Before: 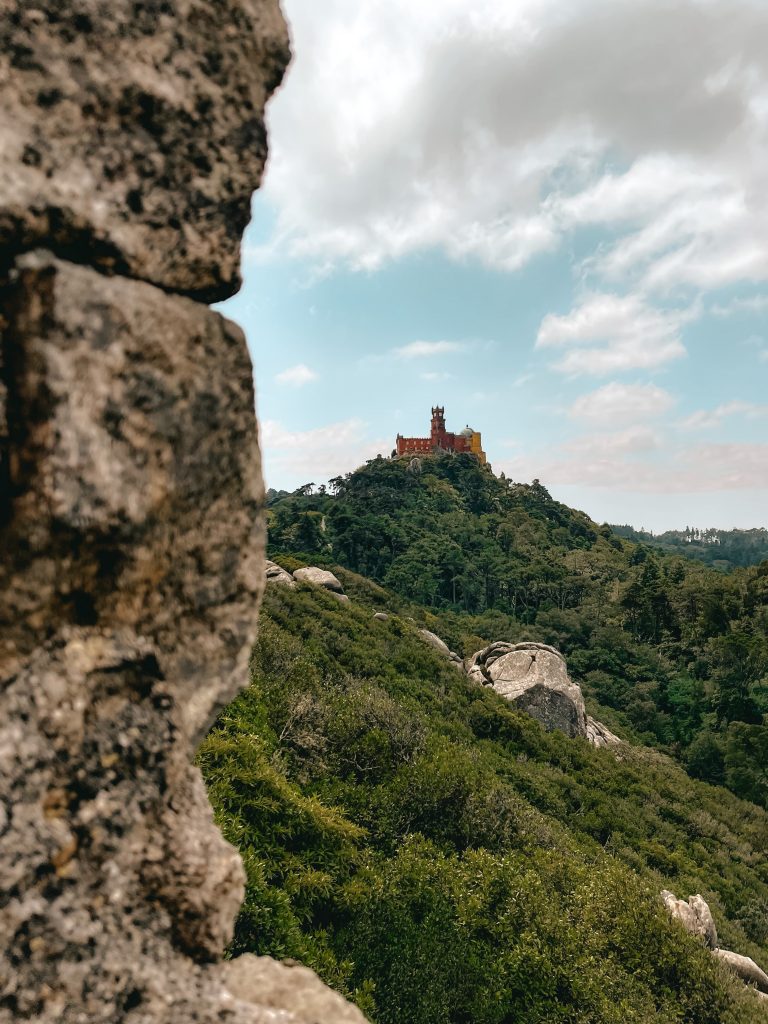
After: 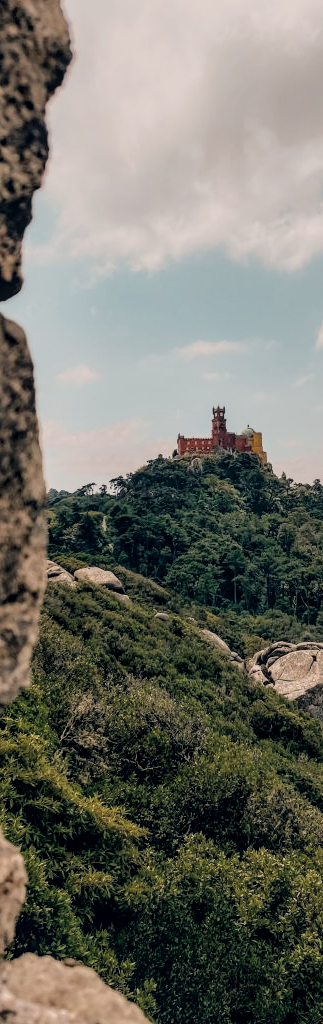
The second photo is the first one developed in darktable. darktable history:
color balance rgb: shadows lift › hue 87.51°, highlights gain › chroma 3.21%, highlights gain › hue 55.1°, global offset › chroma 0.15%, global offset › hue 253.66°, linear chroma grading › global chroma 0.5%
local contrast: on, module defaults
crop: left 28.583%, right 29.231%
filmic rgb: black relative exposure -7.65 EV, white relative exposure 4.56 EV, hardness 3.61, contrast 1.05
